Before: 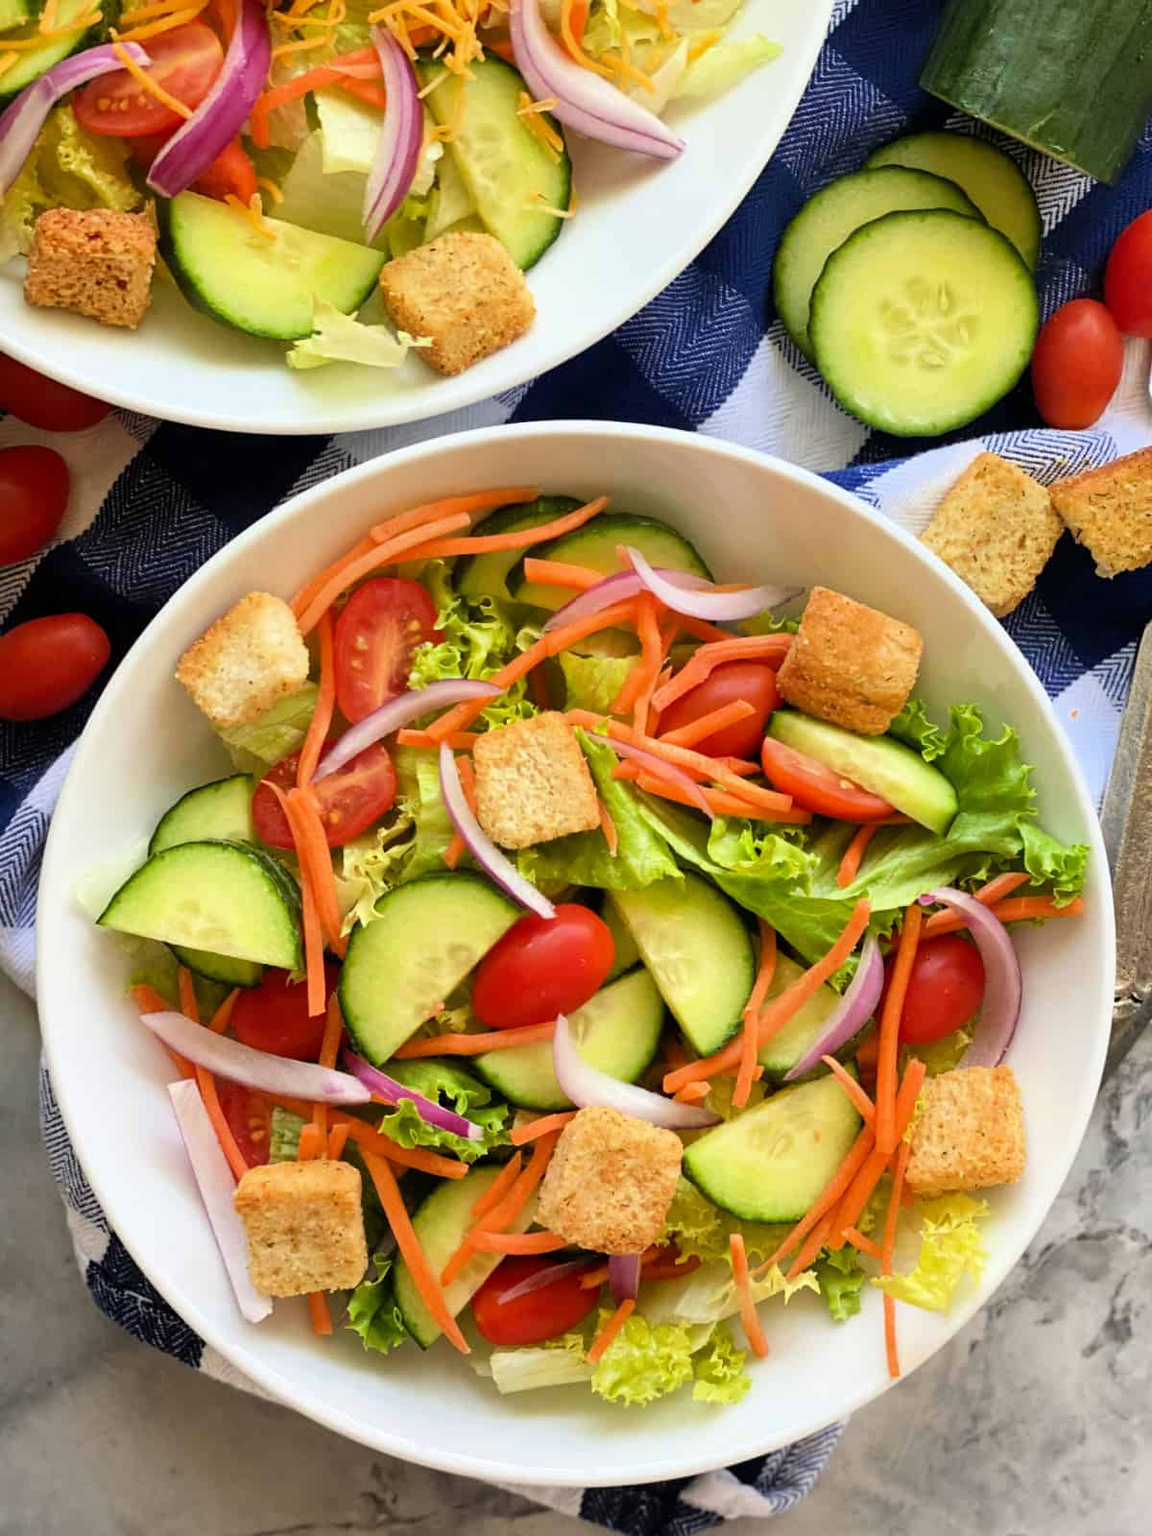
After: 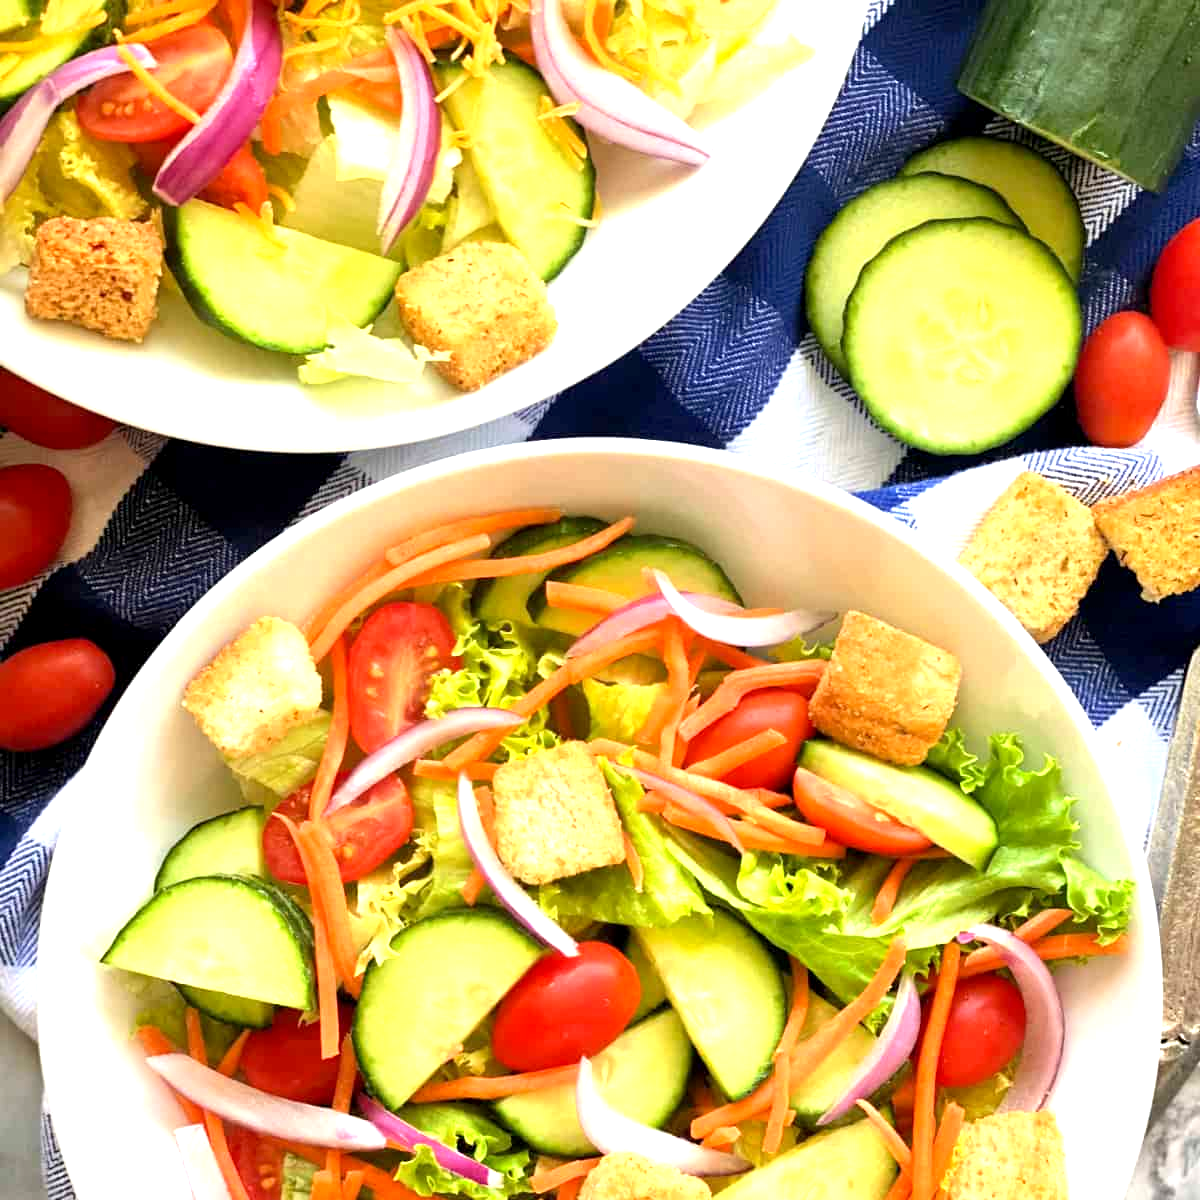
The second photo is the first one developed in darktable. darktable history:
tone equalizer: on, module defaults
crop: bottom 24.983%
exposure: black level correction 0.001, exposure 1 EV, compensate highlight preservation false
